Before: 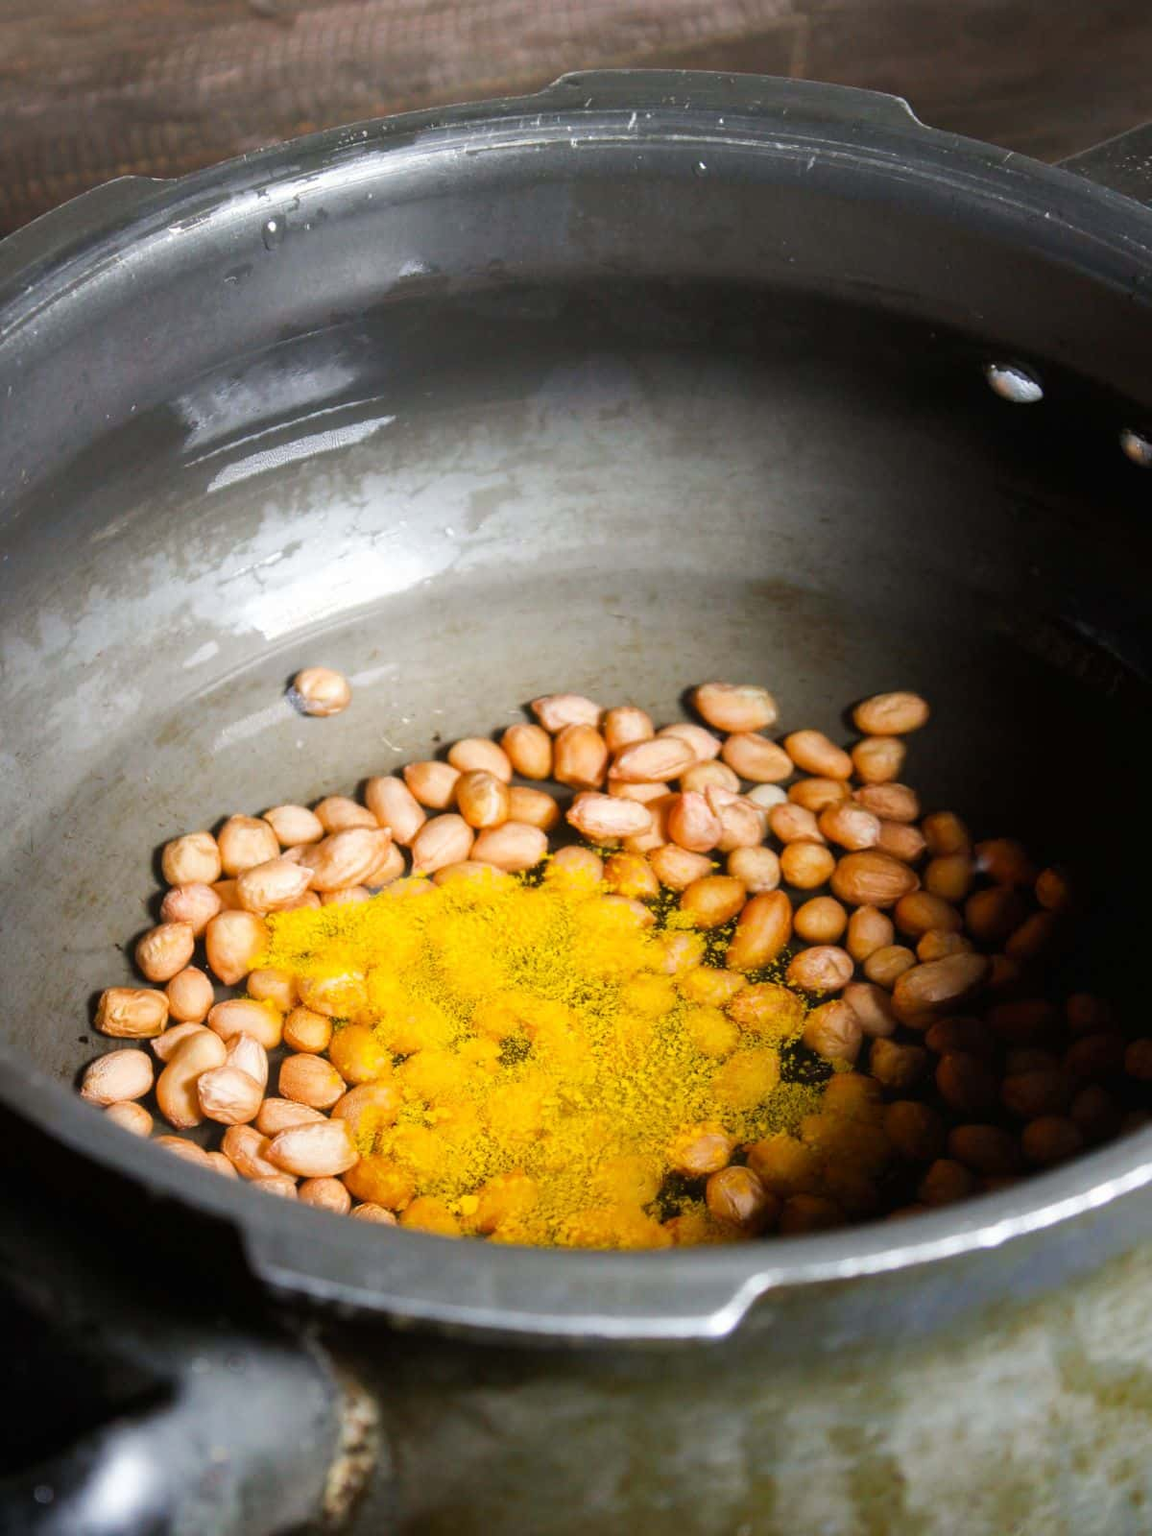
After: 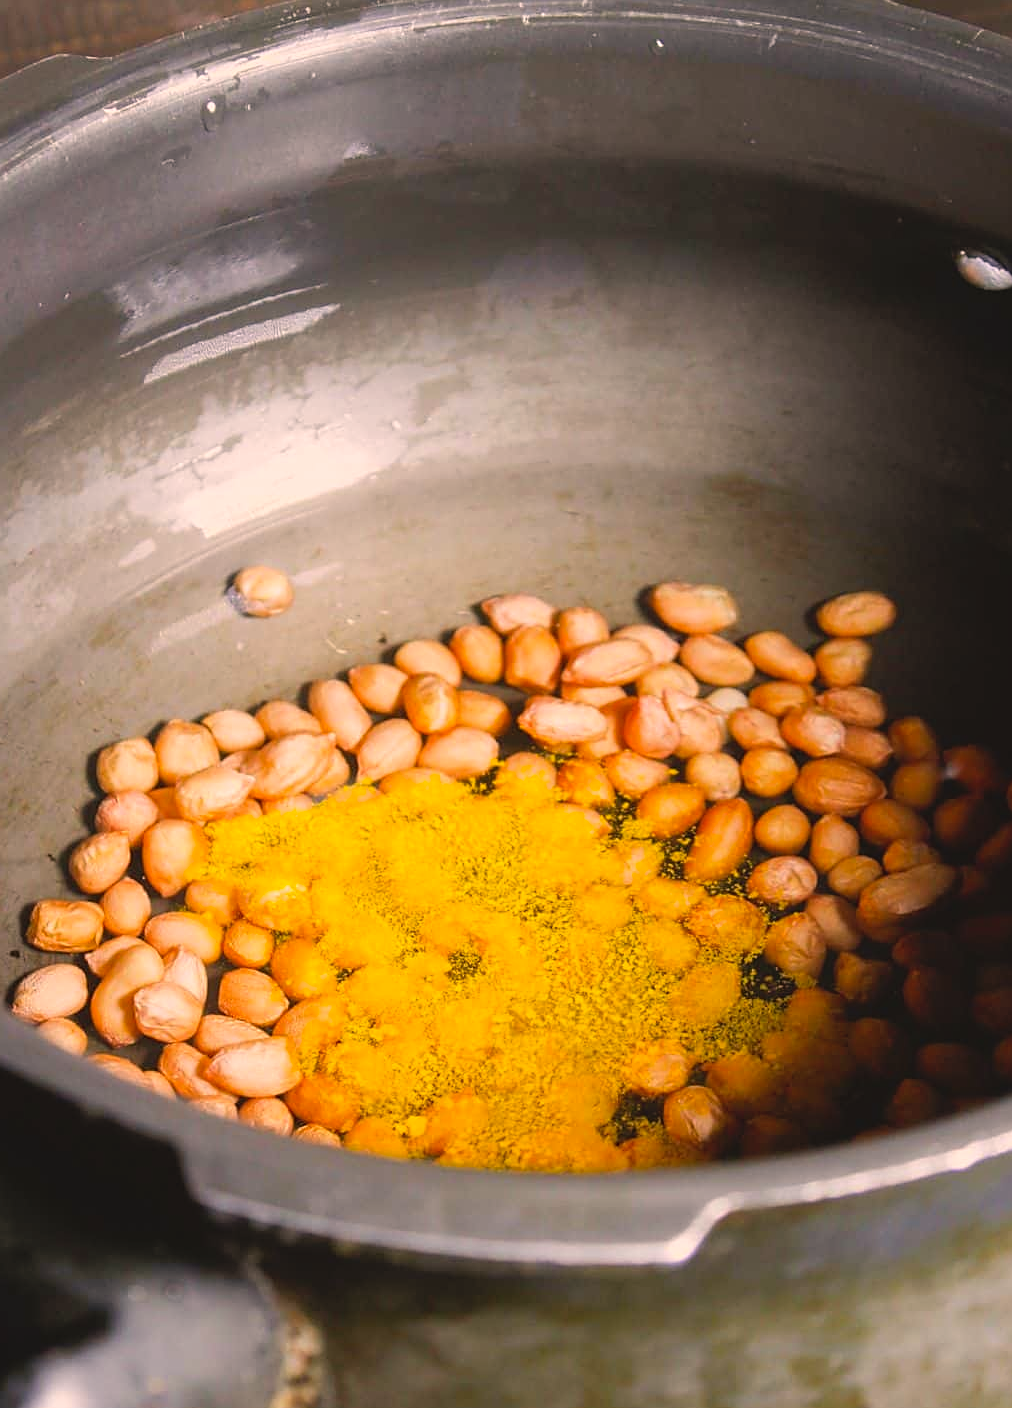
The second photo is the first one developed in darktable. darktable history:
crop: left 6.066%, top 8.07%, right 9.547%, bottom 3.892%
contrast brightness saturation: contrast -0.097, brightness 0.052, saturation 0.082
sharpen: on, module defaults
color correction: highlights a* 11.98, highlights b* 12.09
